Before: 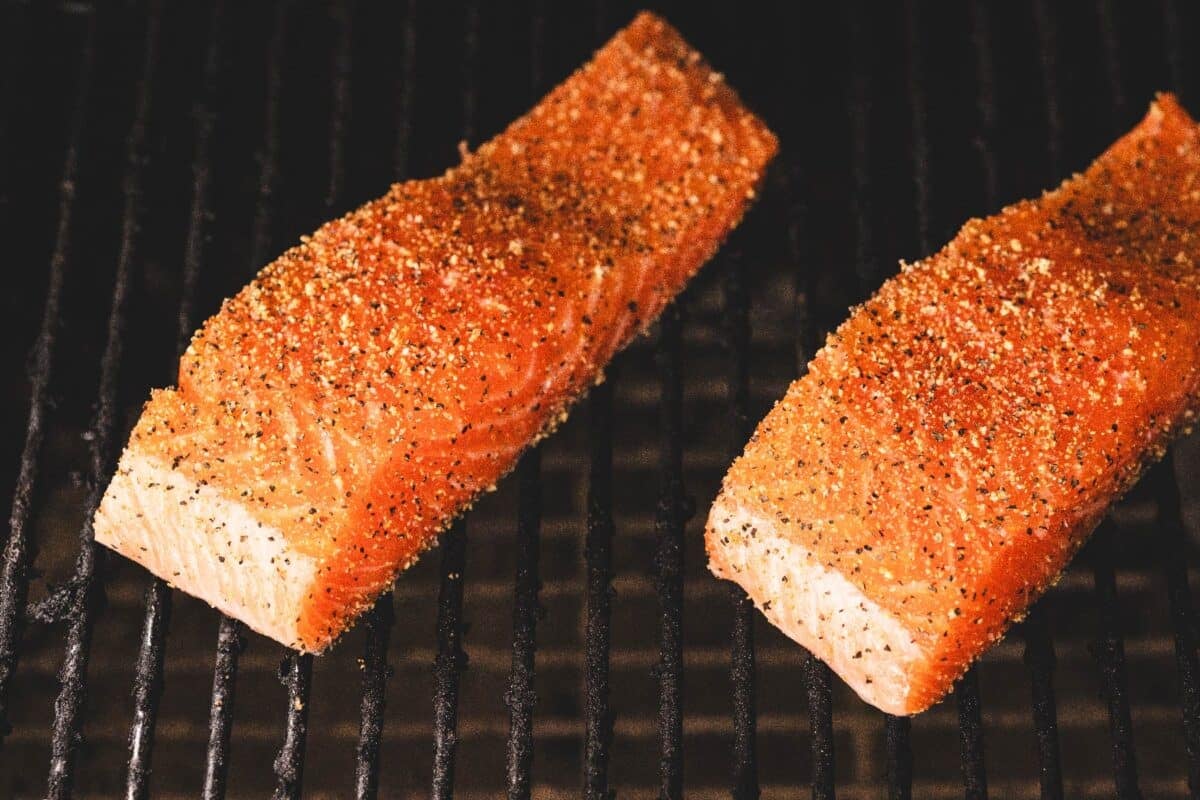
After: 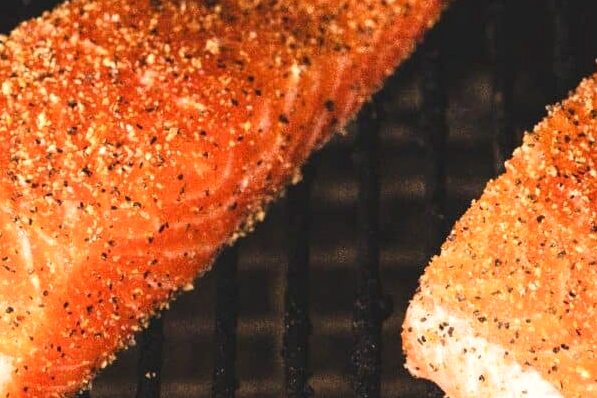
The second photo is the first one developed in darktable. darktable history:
exposure: exposure 0.2 EV, compensate highlight preservation false
crop: left 25.271%, top 25.131%, right 24.907%, bottom 25.032%
